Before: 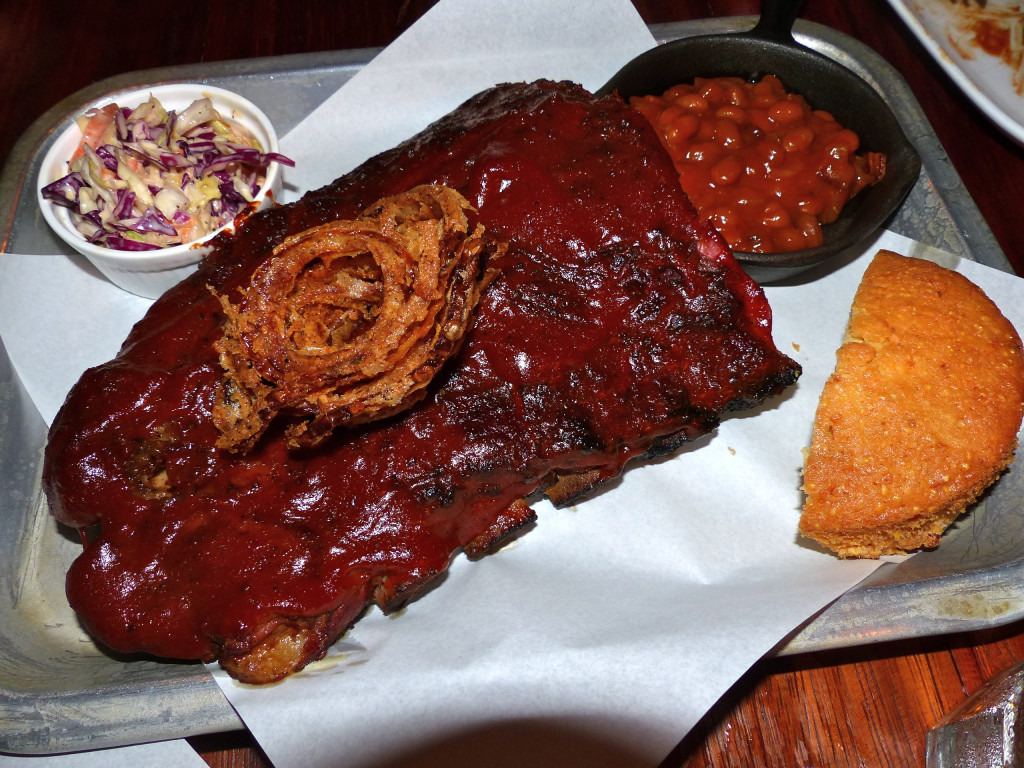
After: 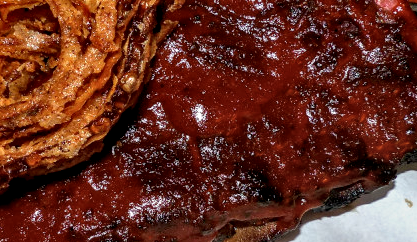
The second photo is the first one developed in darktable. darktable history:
crop: left 31.622%, top 32.399%, right 27.602%, bottom 35.985%
local contrast: highlights 24%, detail 150%
